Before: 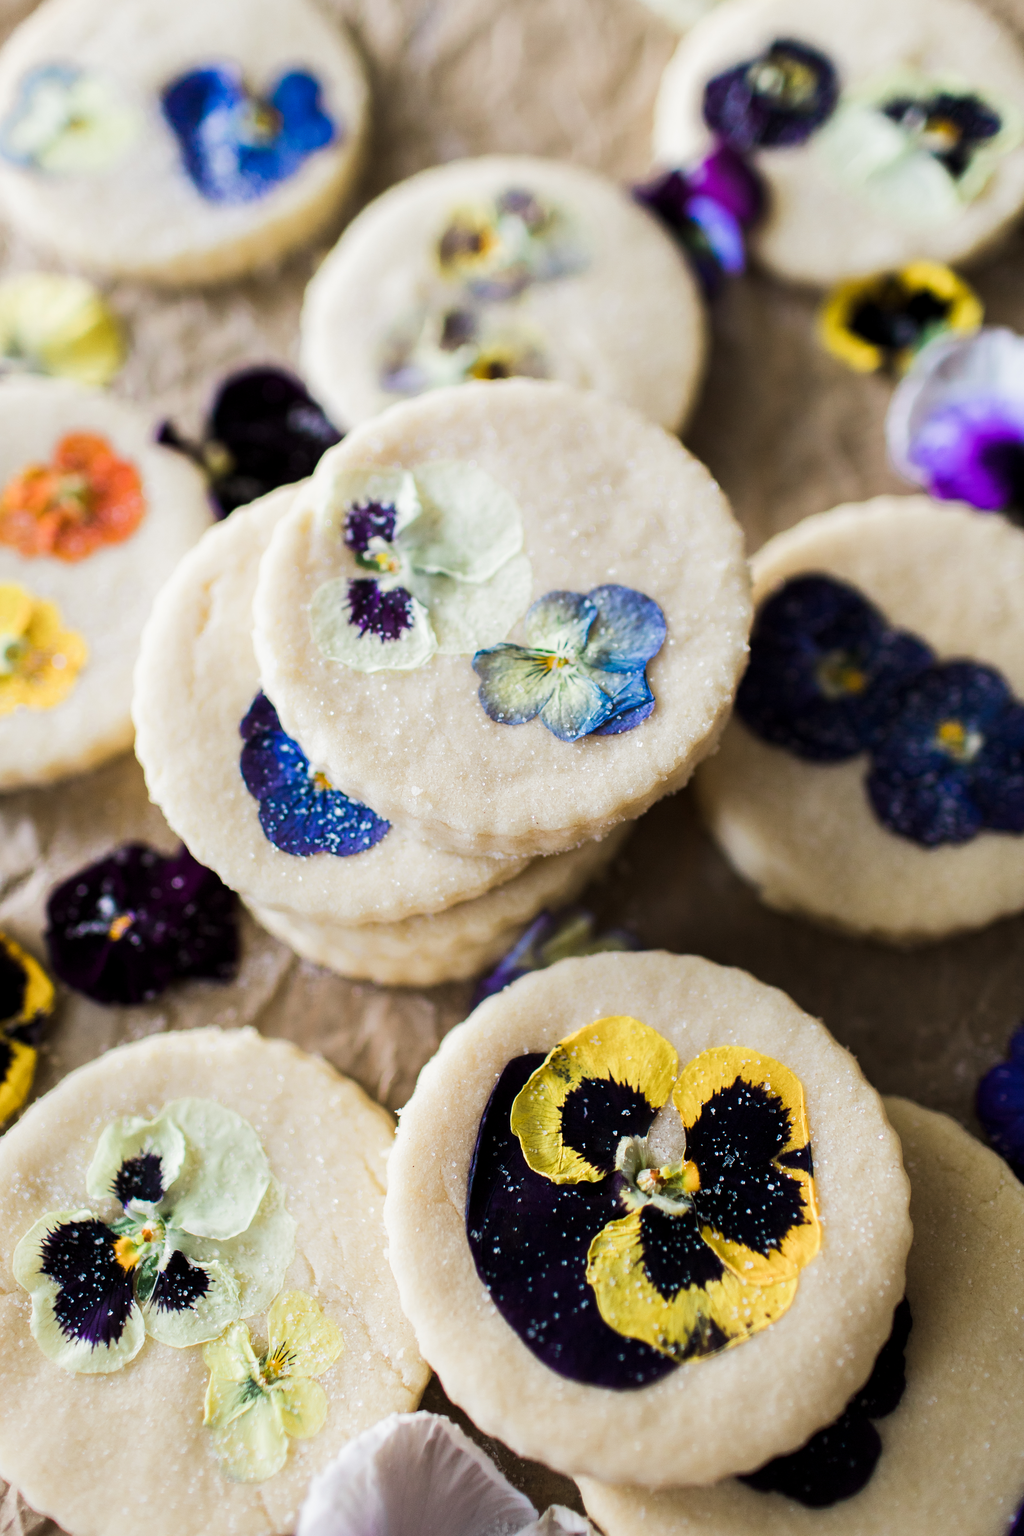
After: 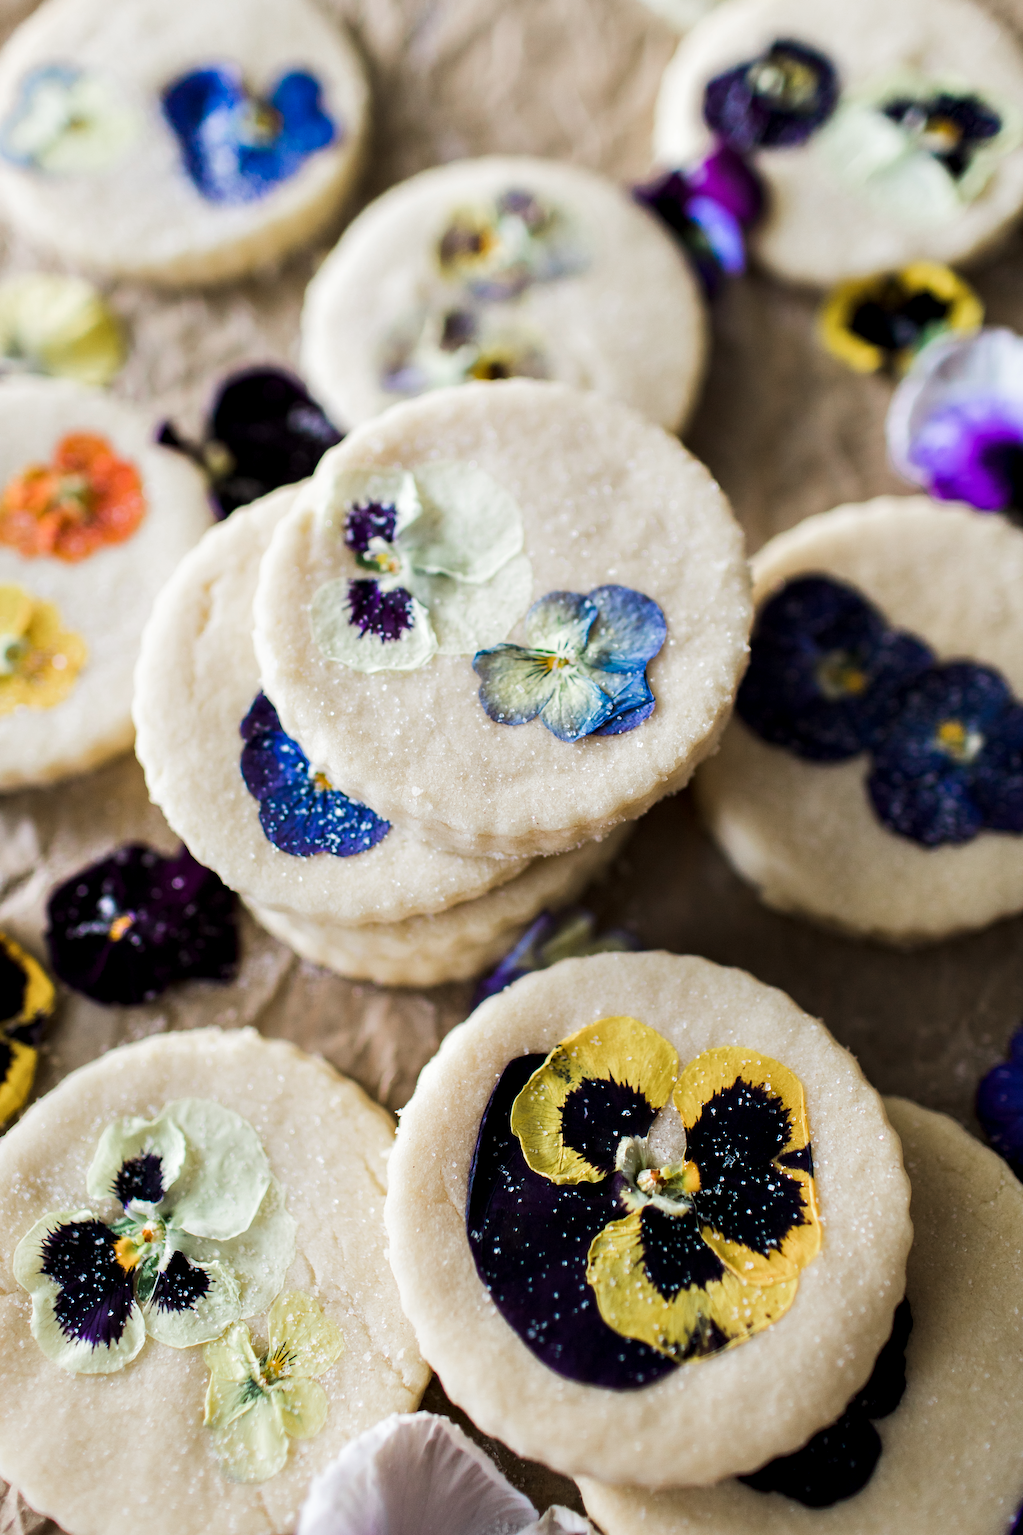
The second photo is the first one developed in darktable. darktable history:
contrast equalizer: octaves 7, y [[0.6 ×6], [0.55 ×6], [0 ×6], [0 ×6], [0 ×6]], mix 0.3
color zones: curves: ch0 [(0, 0.5) (0.143, 0.5) (0.286, 0.456) (0.429, 0.5) (0.571, 0.5) (0.714, 0.5) (0.857, 0.5) (1, 0.5)]; ch1 [(0, 0.5) (0.143, 0.5) (0.286, 0.422) (0.429, 0.5) (0.571, 0.5) (0.714, 0.5) (0.857, 0.5) (1, 0.5)]
